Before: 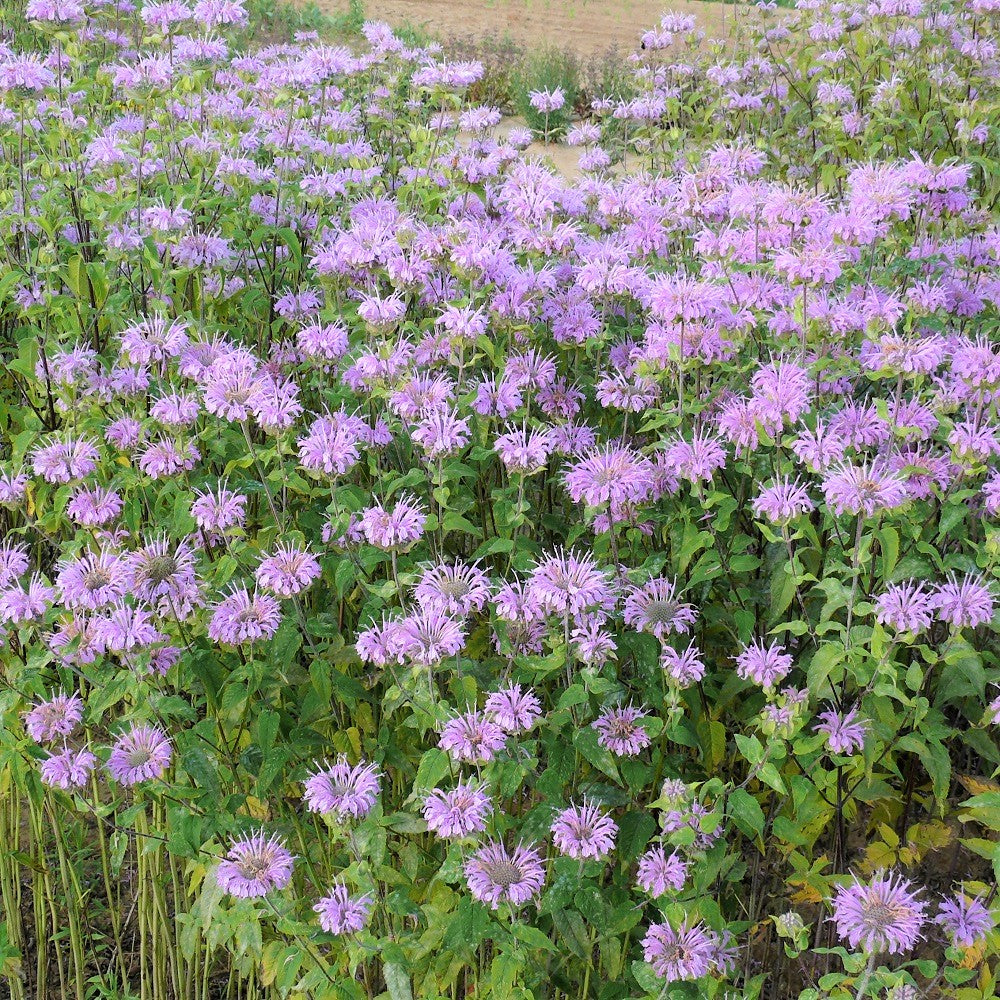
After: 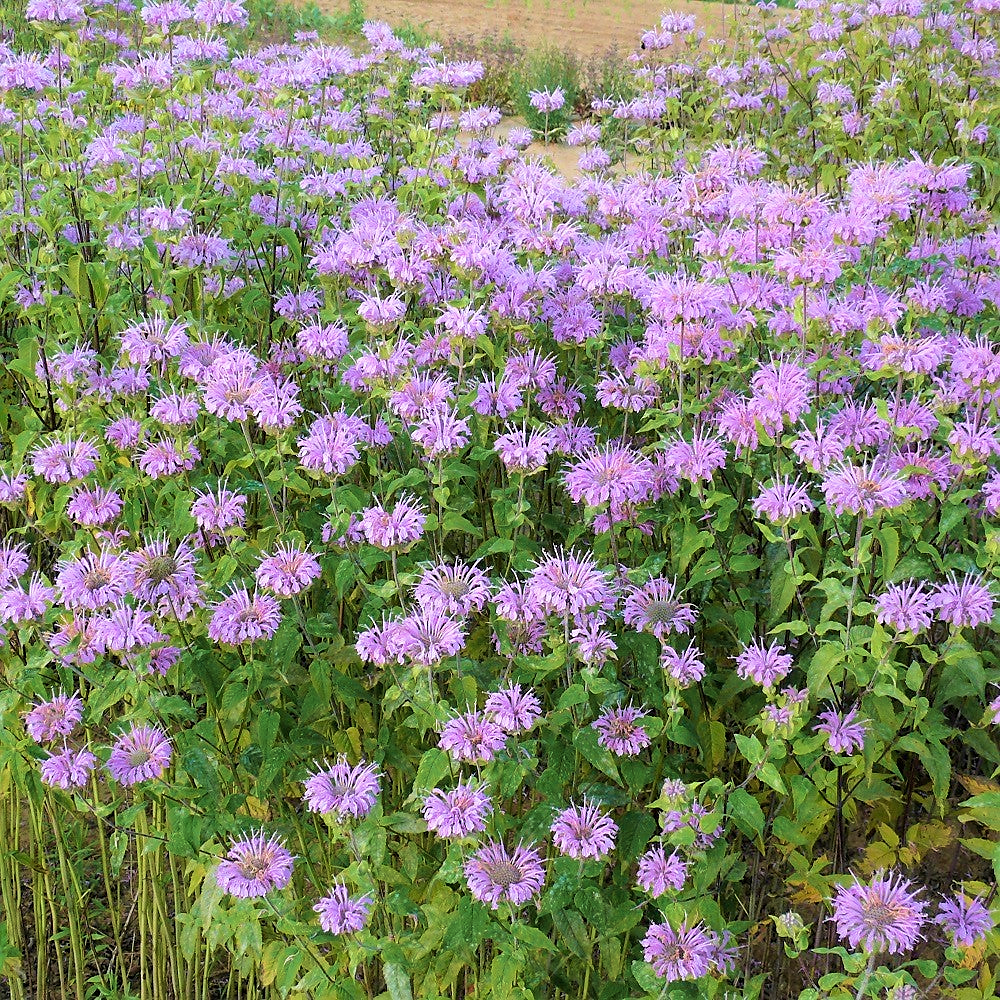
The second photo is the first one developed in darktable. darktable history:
sharpen: radius 1.511, amount 0.356, threshold 1.406
velvia: strength 45.43%
